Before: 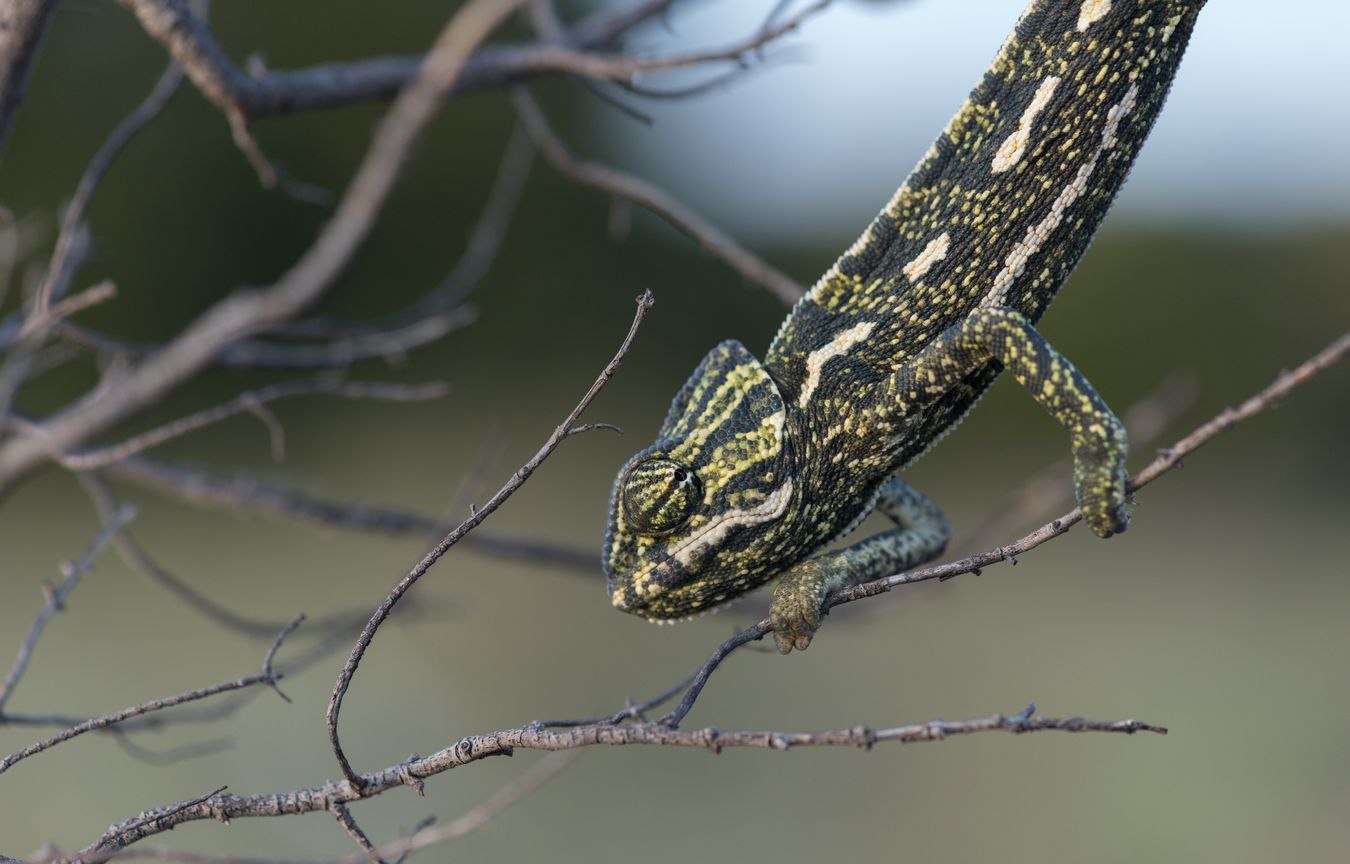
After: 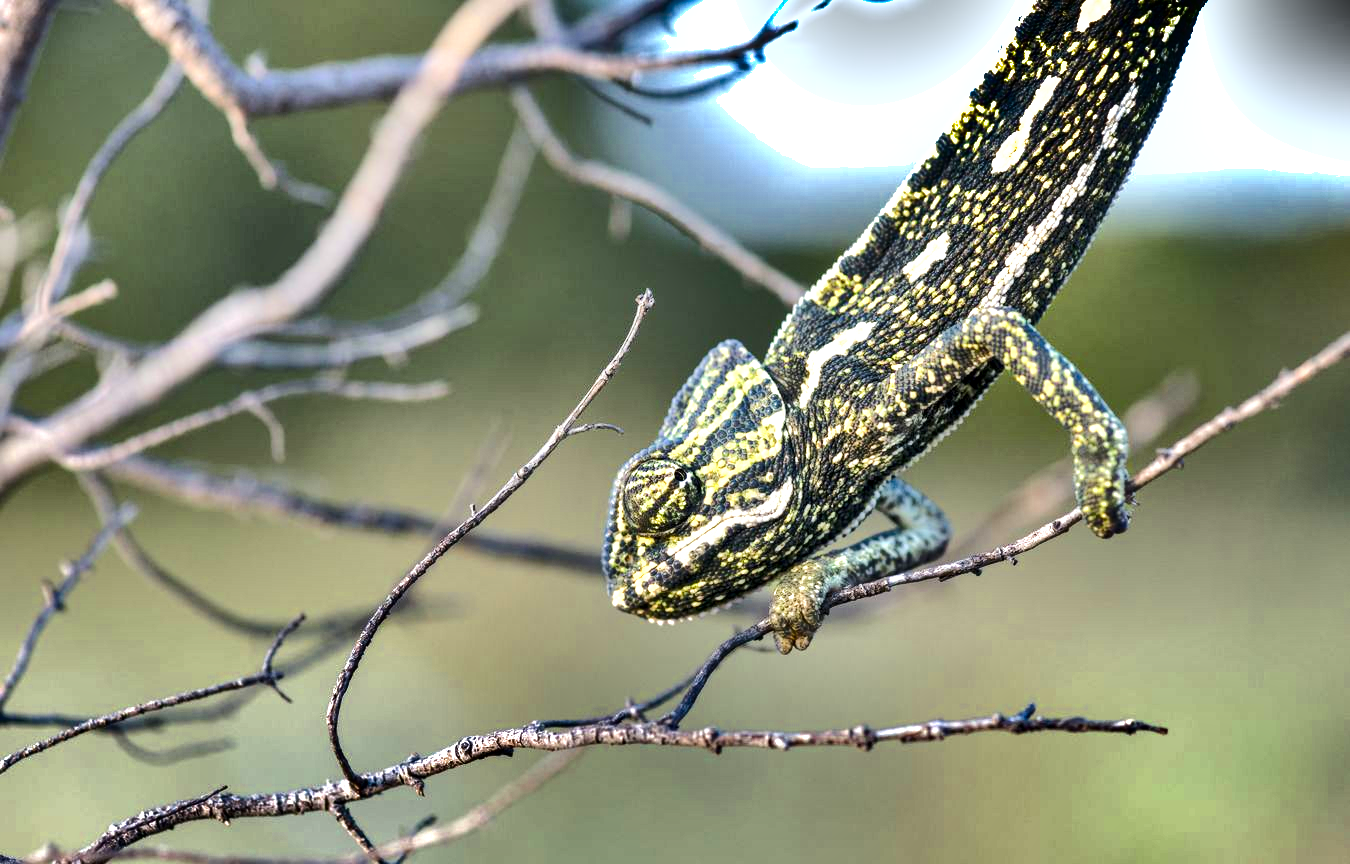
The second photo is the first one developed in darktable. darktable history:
exposure: black level correction 0, exposure 1.366 EV, compensate highlight preservation false
tone equalizer: -7 EV 0.149 EV, -6 EV 0.632 EV, -5 EV 1.18 EV, -4 EV 1.31 EV, -3 EV 1.16 EV, -2 EV 0.6 EV, -1 EV 0.156 EV, edges refinement/feathering 500, mask exposure compensation -1.57 EV, preserve details no
local contrast: highlights 87%, shadows 82%
shadows and highlights: shadows 20.8, highlights -82.22, soften with gaussian
